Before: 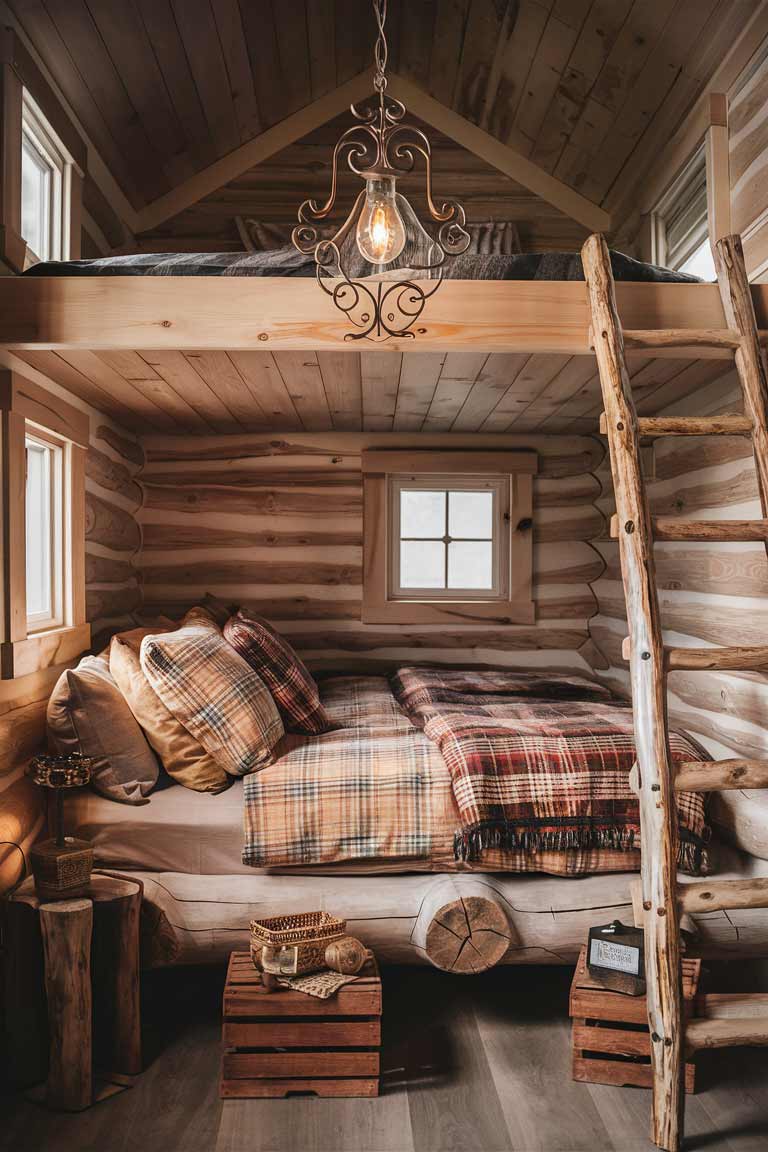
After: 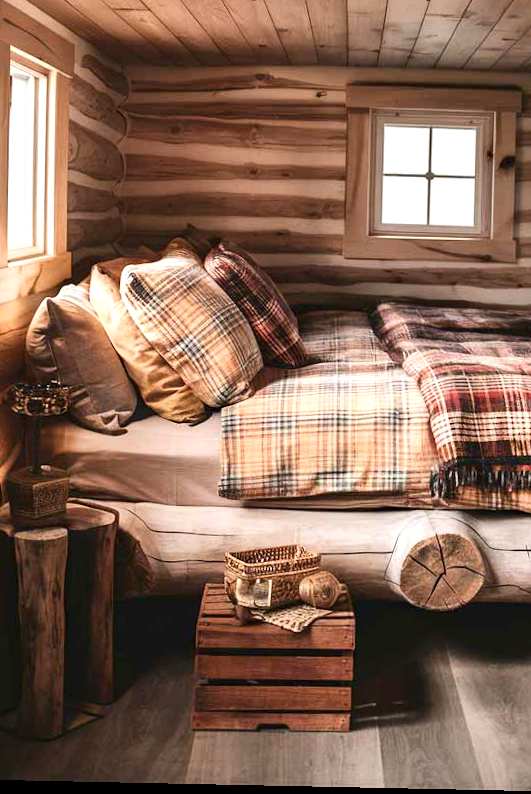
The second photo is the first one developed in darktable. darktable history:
crop and rotate: angle -1.2°, left 3.901%, top 31.982%, right 28.965%
exposure: black level correction 0.001, exposure 0.673 EV, compensate highlight preservation false
contrast brightness saturation: contrast 0.136
tone equalizer: edges refinement/feathering 500, mask exposure compensation -1.57 EV, preserve details no
